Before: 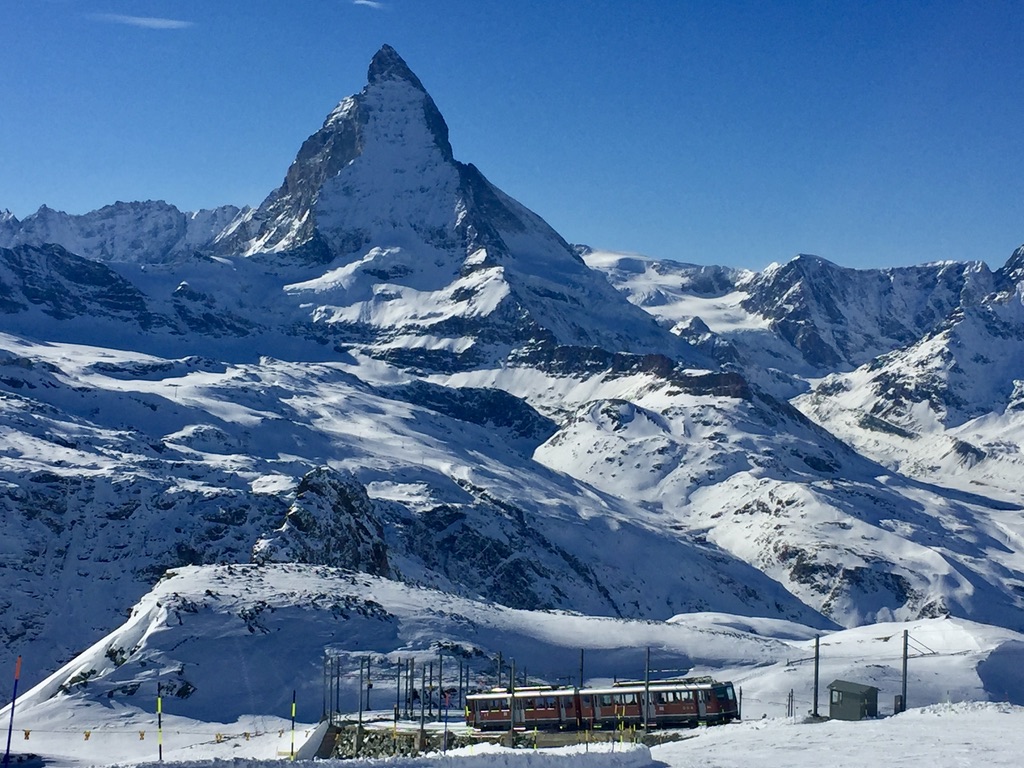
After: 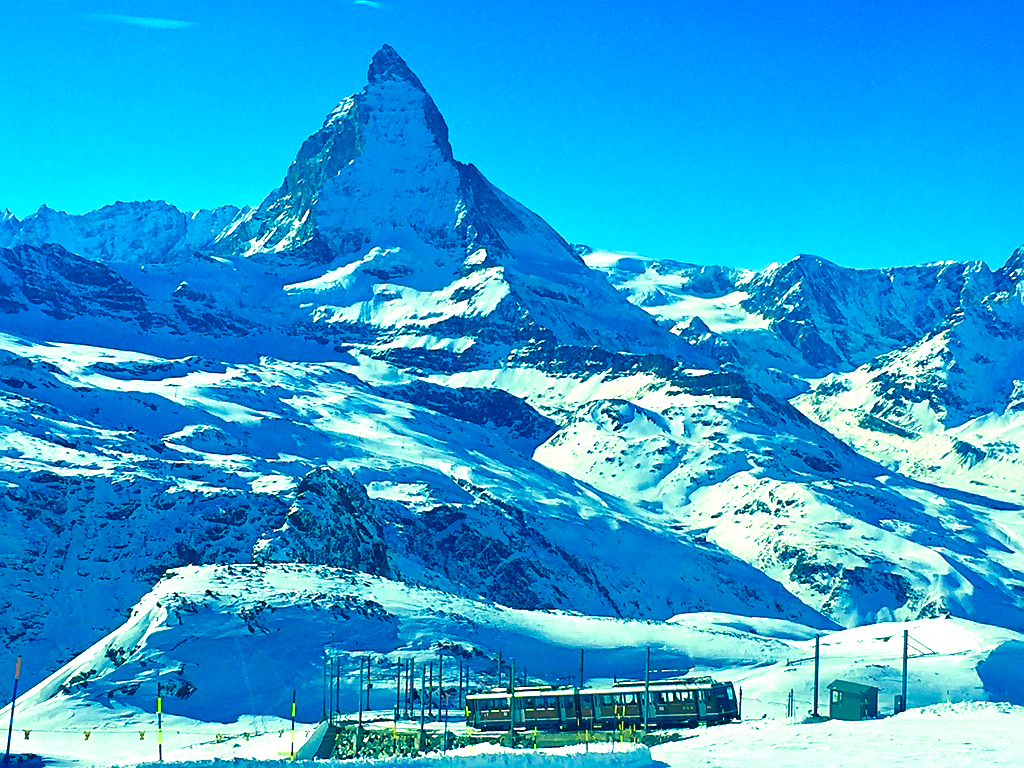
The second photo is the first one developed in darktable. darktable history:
color correction: highlights a* -15.42, highlights b* 39.93, shadows a* -39.62, shadows b* -26.27
exposure: black level correction 0, exposure 1.03 EV, compensate highlight preservation false
sharpen: amount 0.495
color calibration: illuminant F (fluorescent), F source F9 (Cool White Deluxe 4150 K) – high CRI, x 0.374, y 0.373, temperature 4155.46 K
color balance rgb: shadows lift › chroma 1.025%, shadows lift › hue 242.24°, perceptual saturation grading › global saturation 30.93%, global vibrance 20%
